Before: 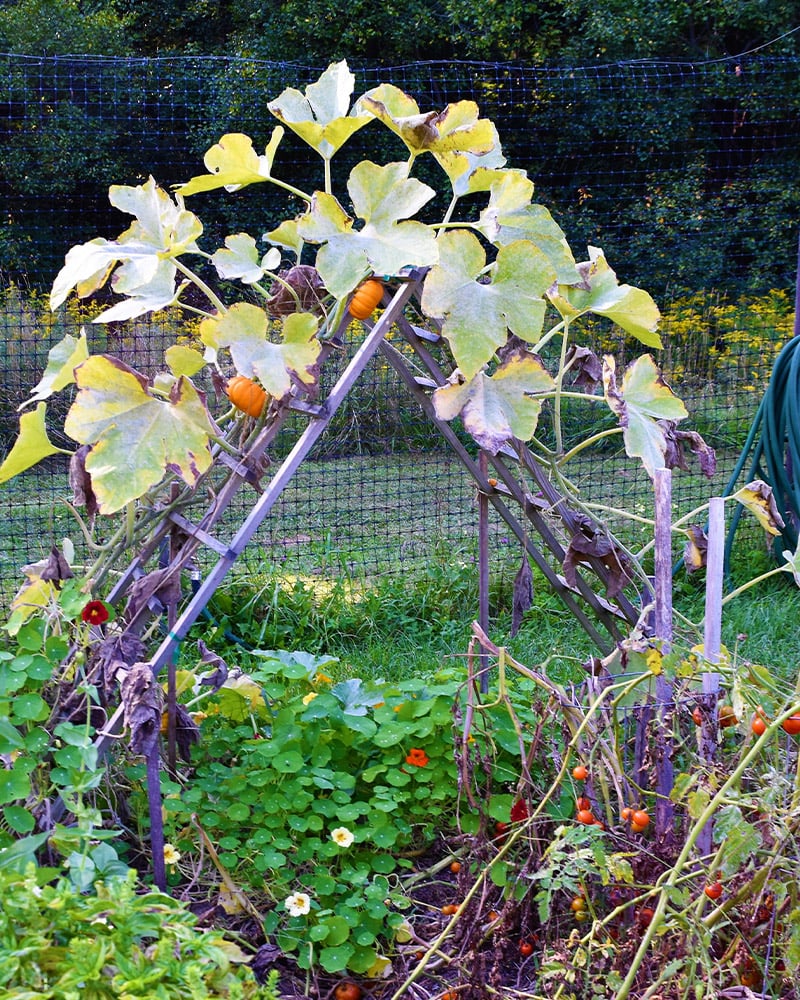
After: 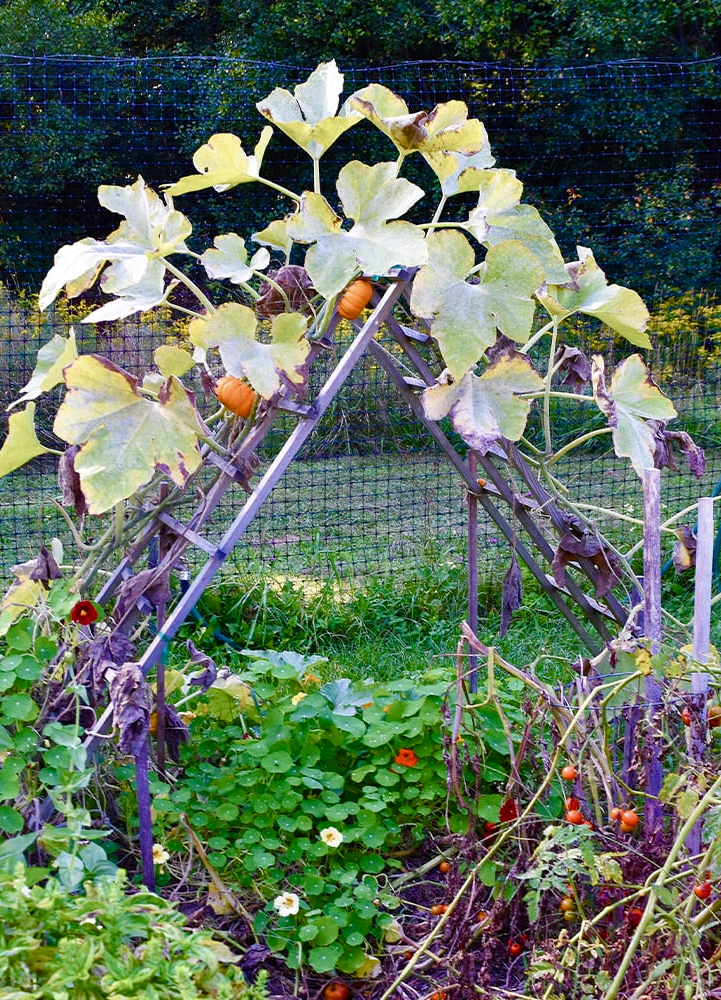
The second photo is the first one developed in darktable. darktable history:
color balance rgb: perceptual saturation grading › global saturation 20%, perceptual saturation grading › highlights -50.129%, perceptual saturation grading › shadows 31.186%
crop and rotate: left 1.388%, right 8.376%
